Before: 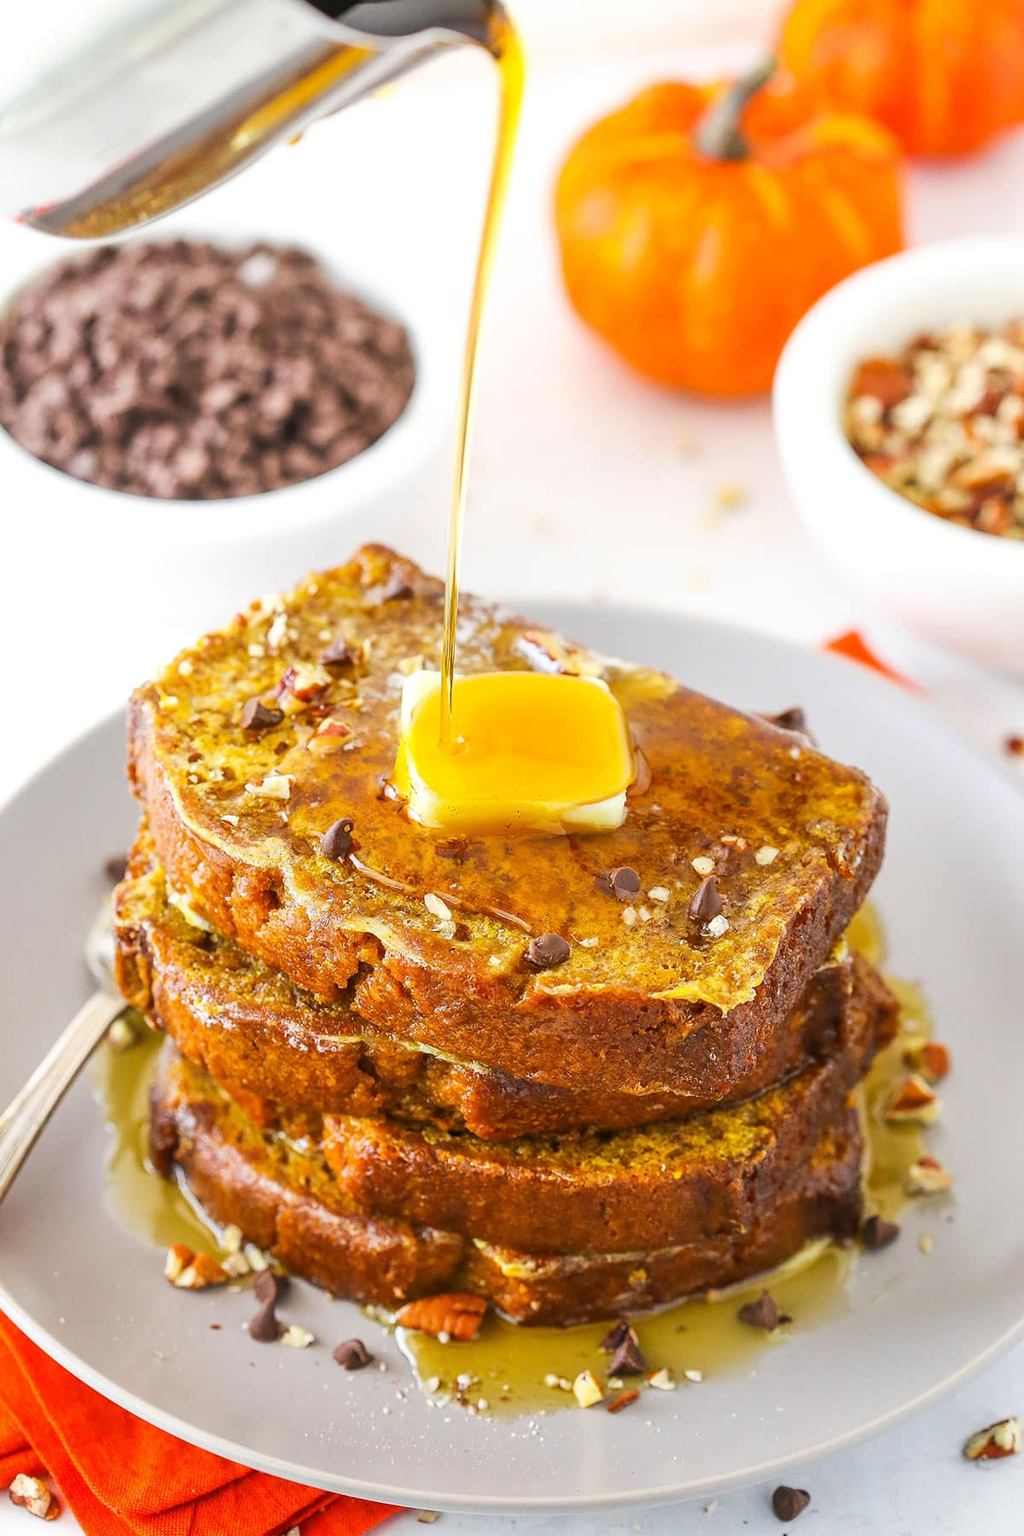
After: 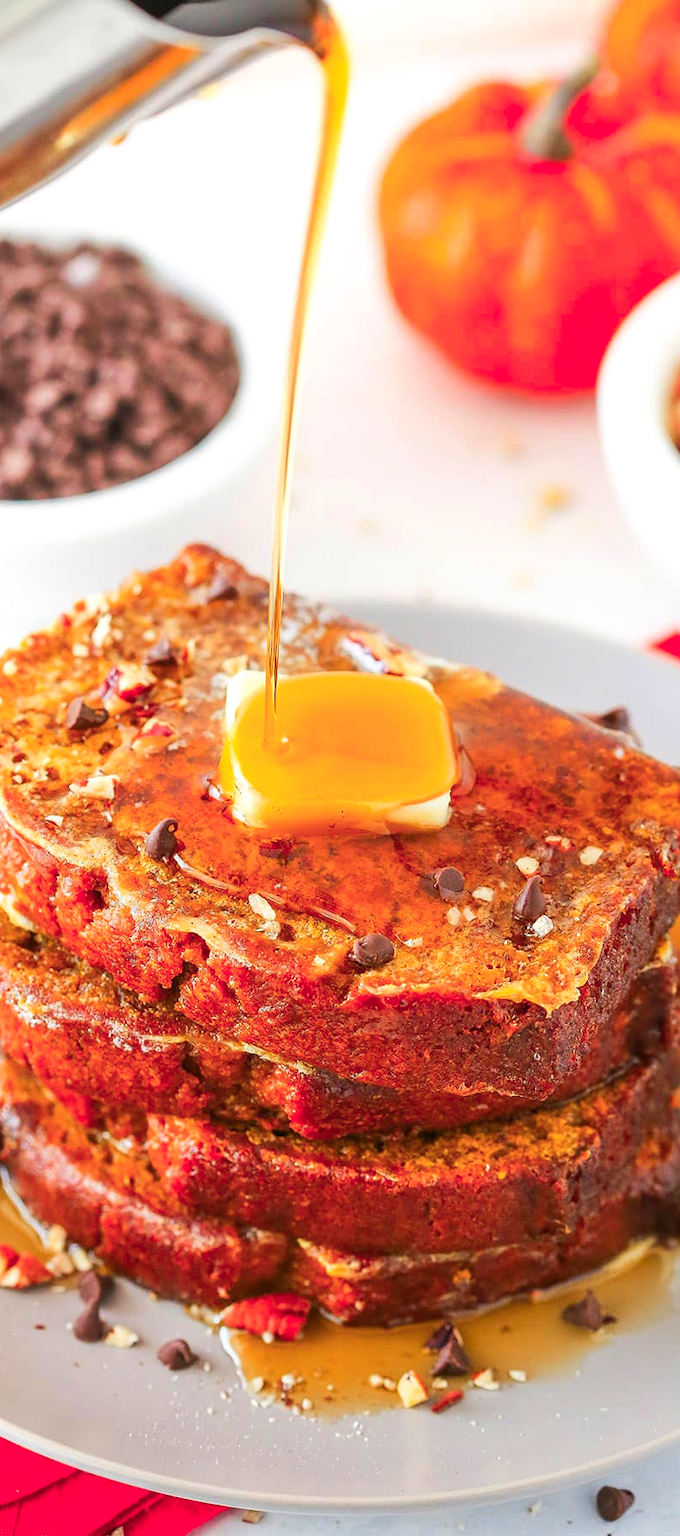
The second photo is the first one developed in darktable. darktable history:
crop: left 17.193%, right 16.244%
color zones: curves: ch1 [(0.263, 0.53) (0.376, 0.287) (0.487, 0.512) (0.748, 0.547) (1, 0.513)]; ch2 [(0.262, 0.45) (0.751, 0.477)], mix 30.03%
tone equalizer: edges refinement/feathering 500, mask exposure compensation -1.57 EV, preserve details no
velvia: strength 15.65%
